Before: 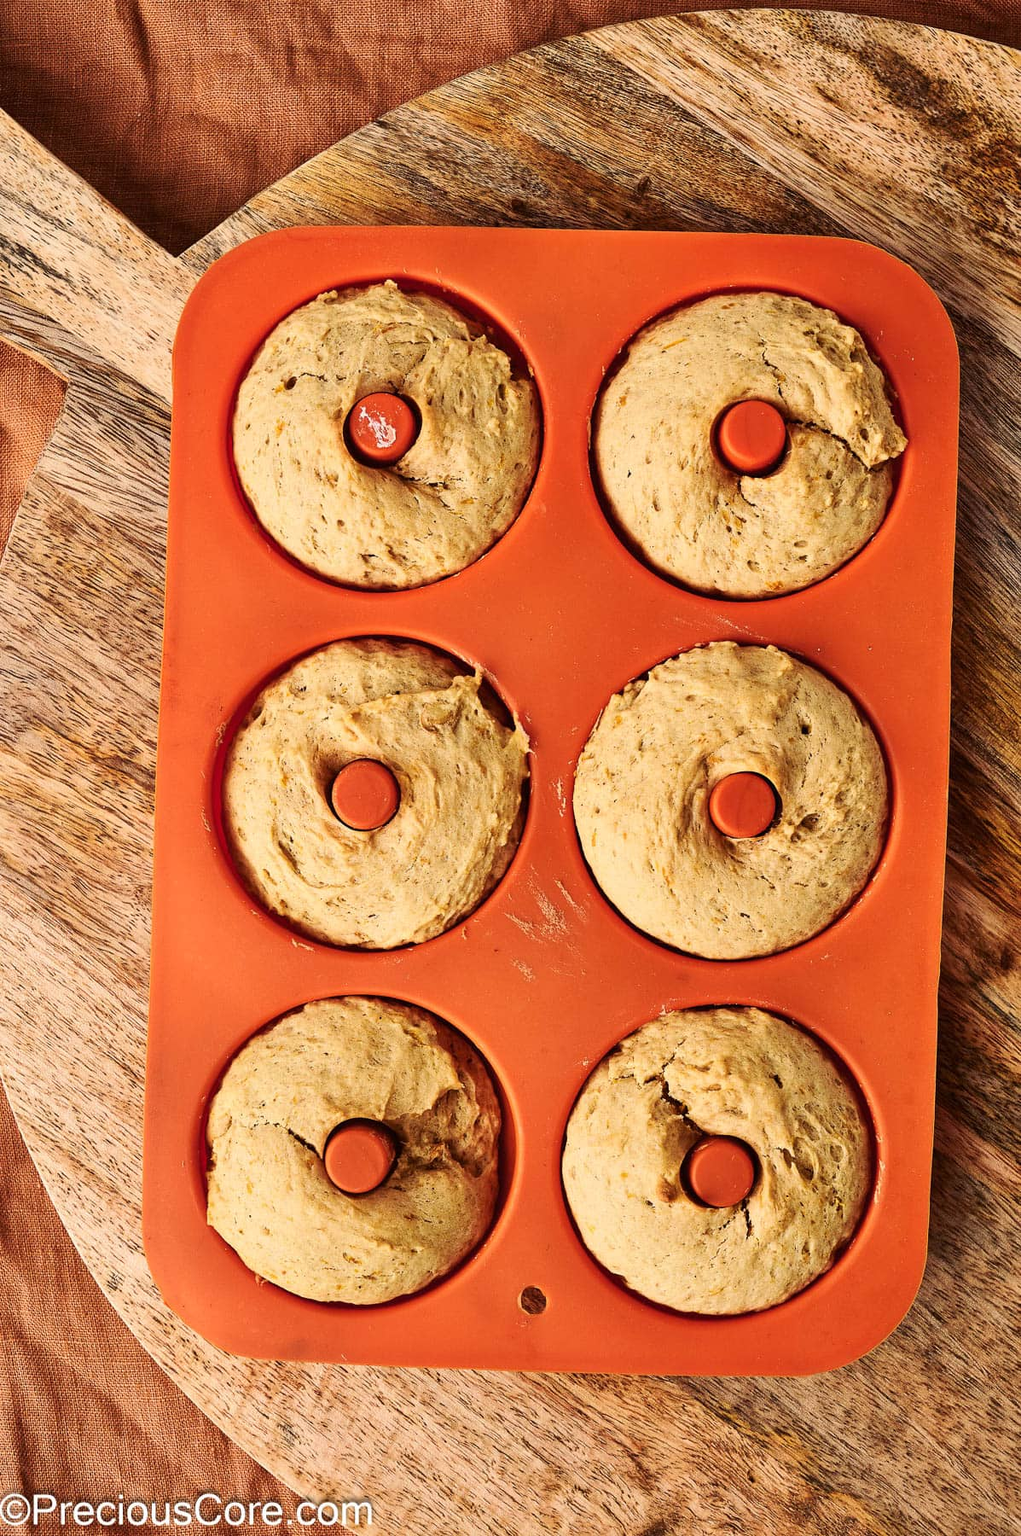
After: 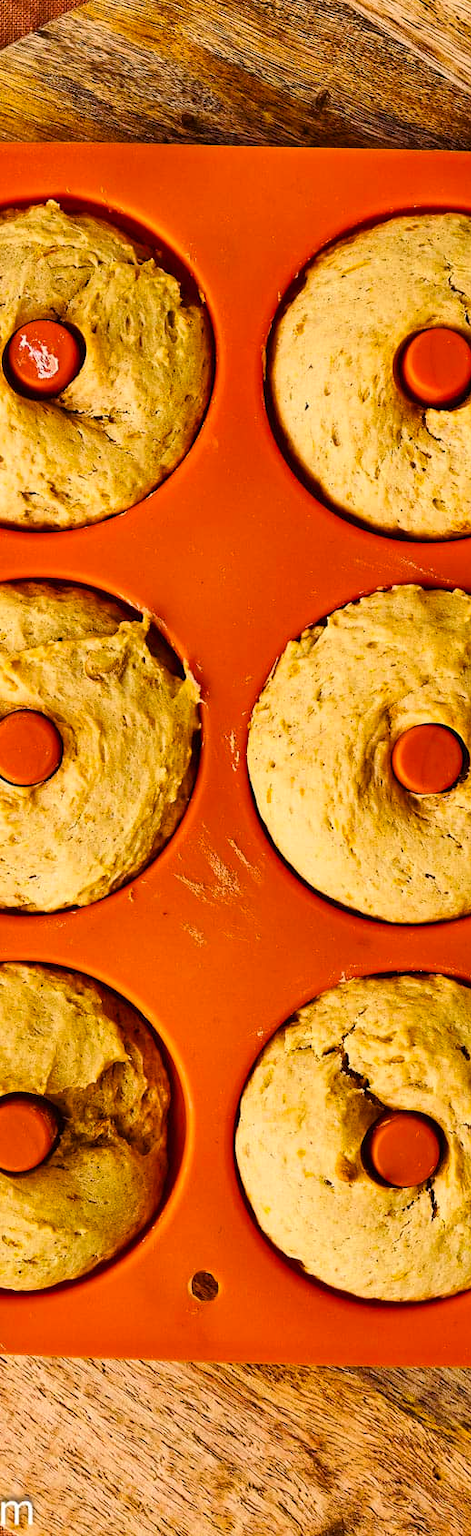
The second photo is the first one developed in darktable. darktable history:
crop: left 33.452%, top 6.025%, right 23.155%
color balance rgb: perceptual saturation grading › global saturation 30%, global vibrance 20%
